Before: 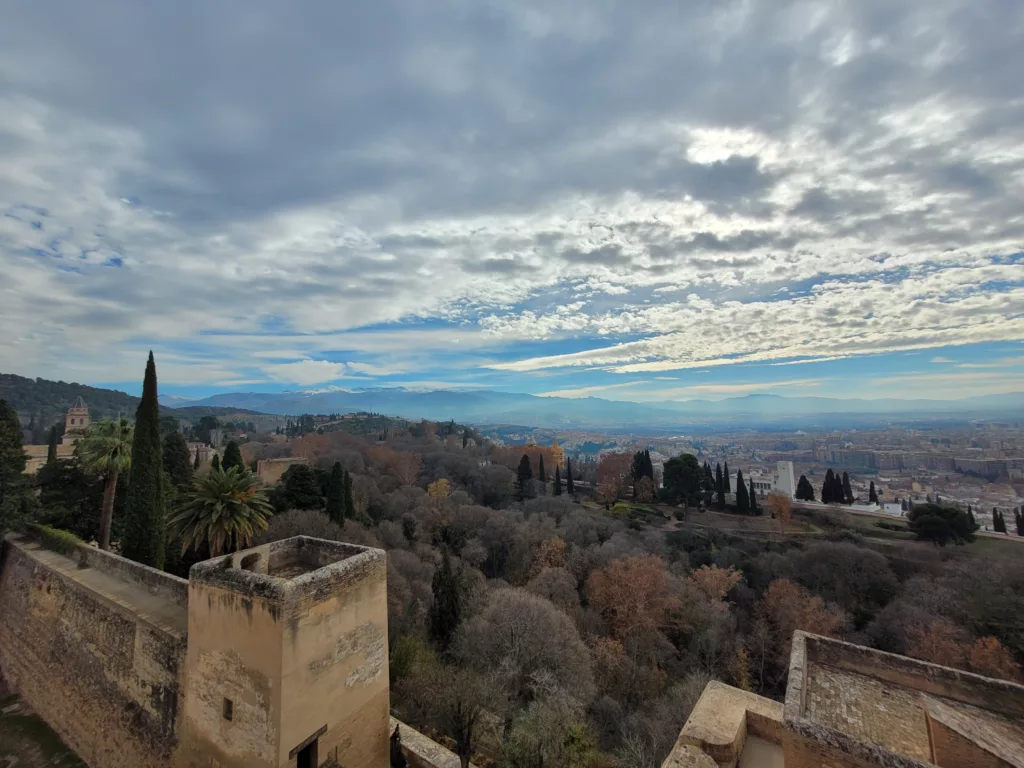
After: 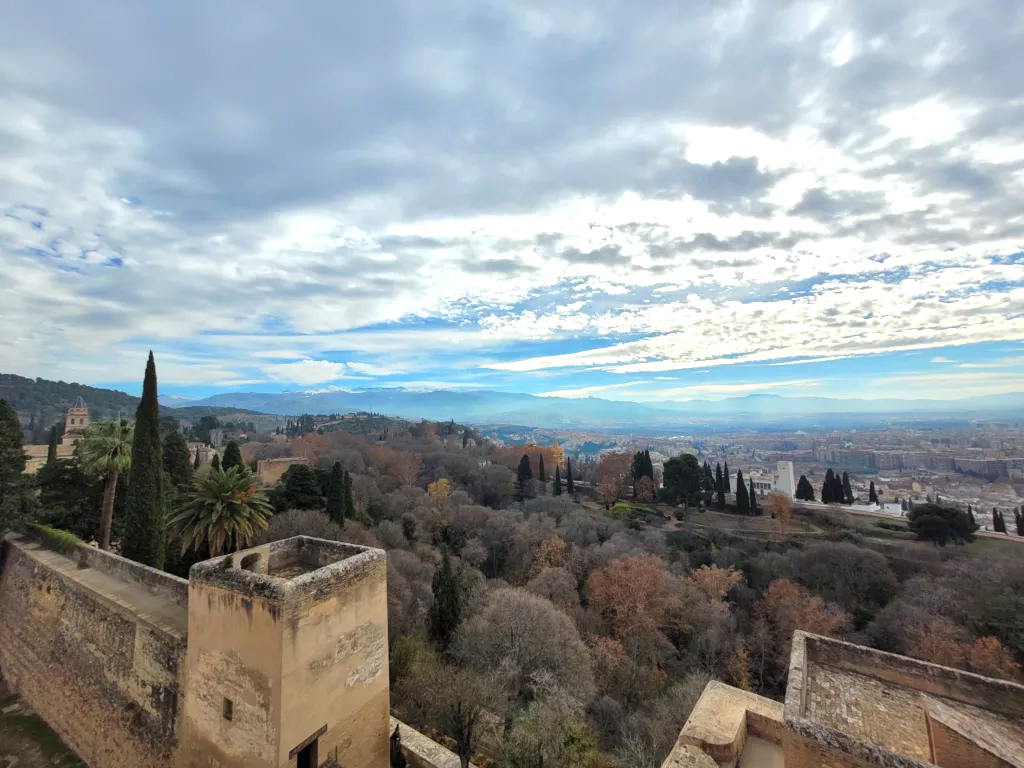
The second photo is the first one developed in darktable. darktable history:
exposure: exposure 0.73 EV, compensate exposure bias true, compensate highlight preservation false
